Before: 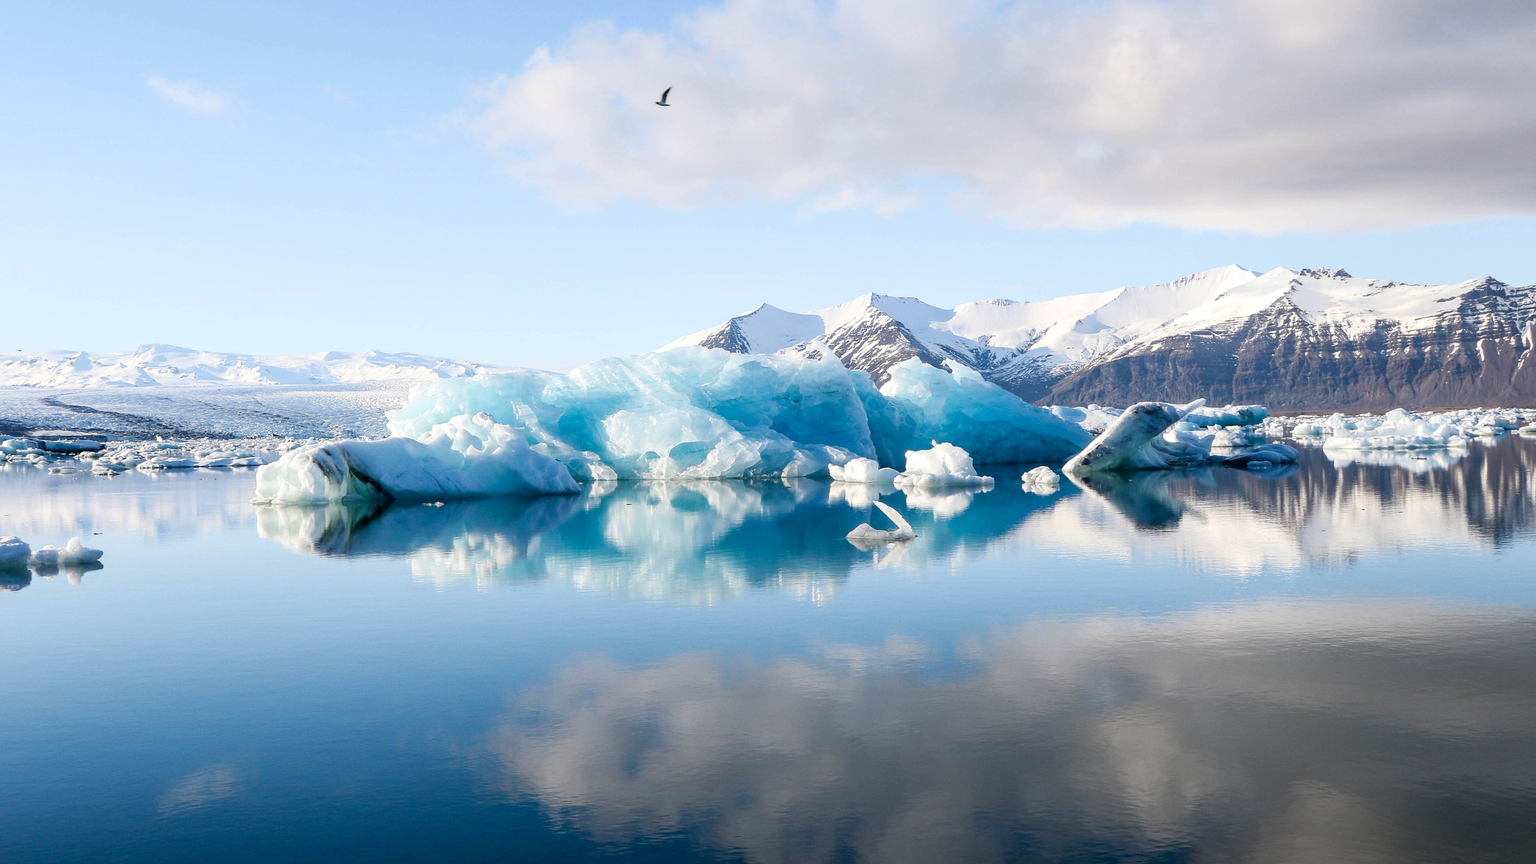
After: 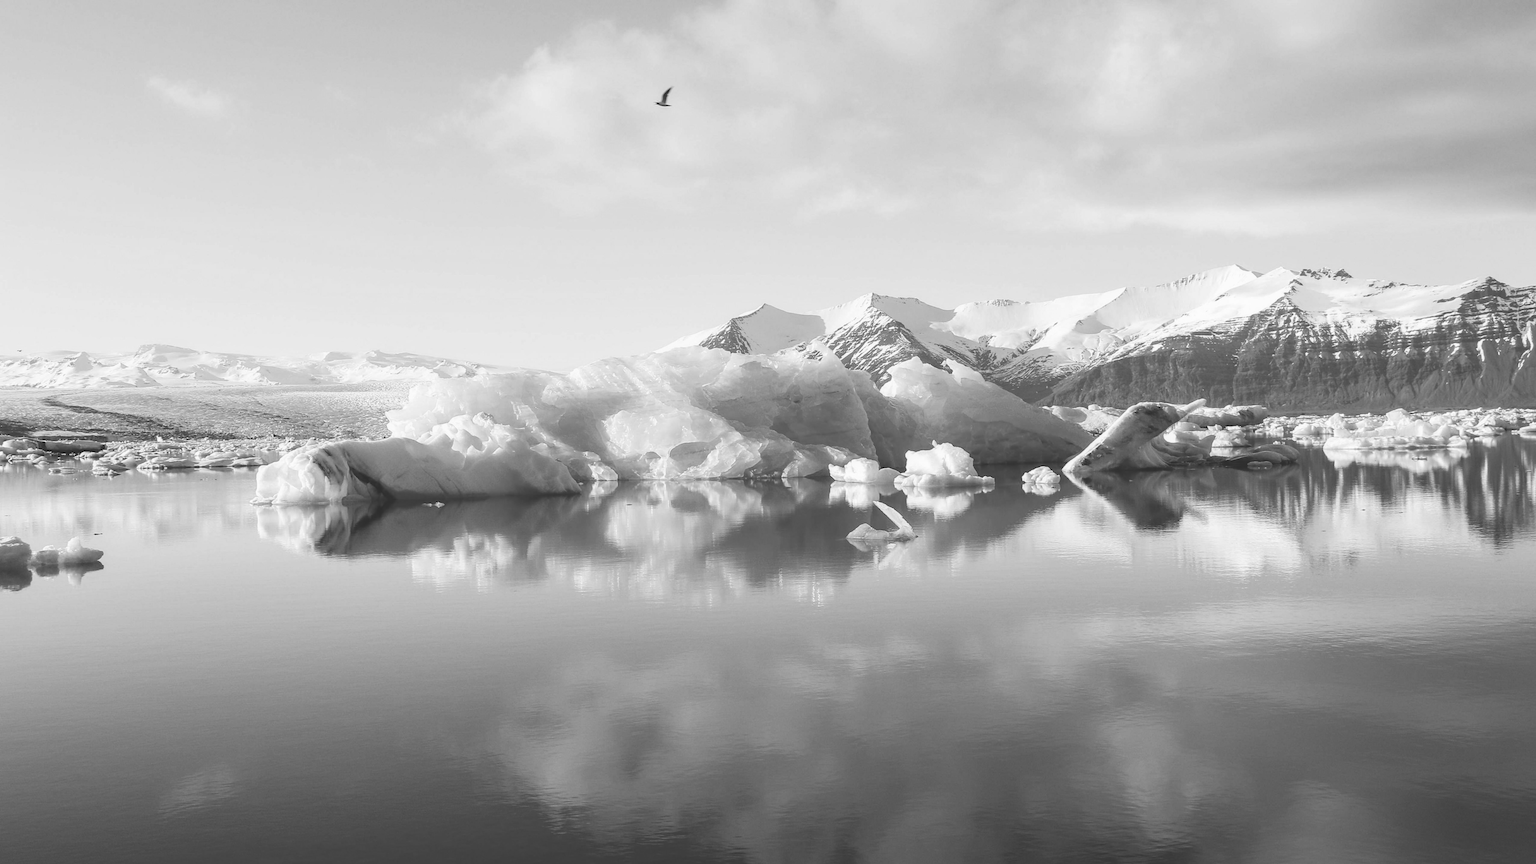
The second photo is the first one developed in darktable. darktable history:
exposure: black level correction -0.028, compensate highlight preservation false
monochrome: a 16.06, b 15.48, size 1
